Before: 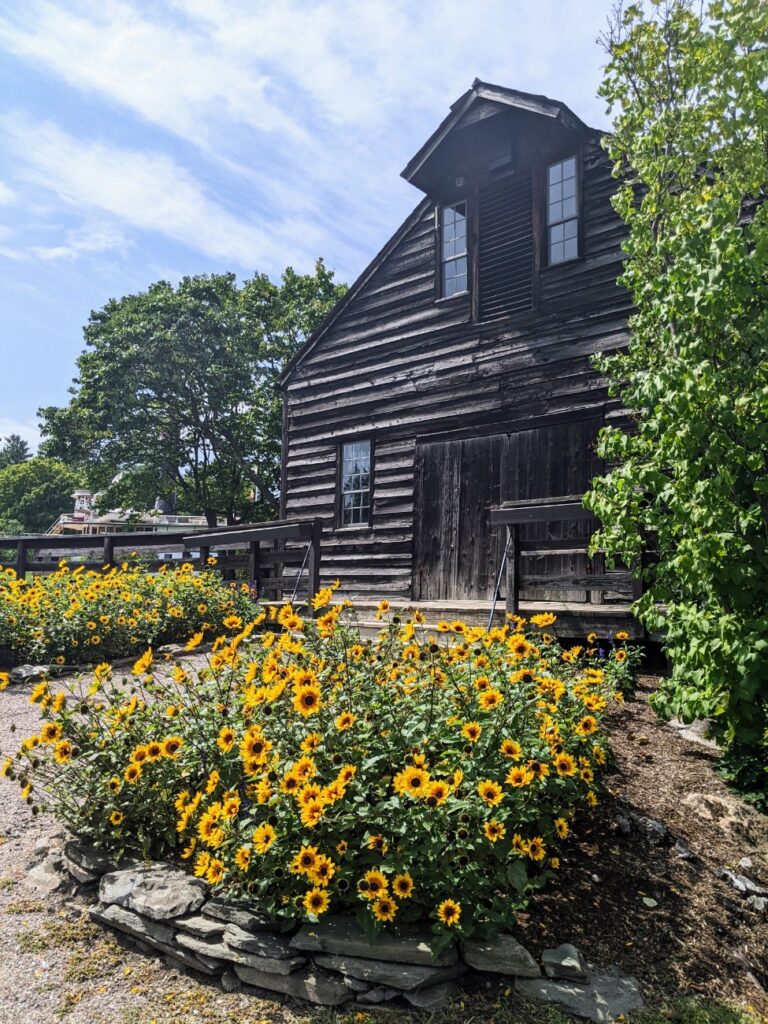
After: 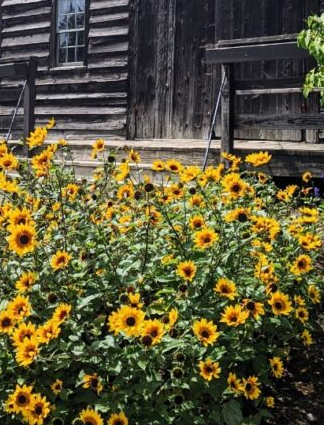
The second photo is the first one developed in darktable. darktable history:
crop: left 37.151%, top 45.055%, right 20.628%, bottom 13.354%
